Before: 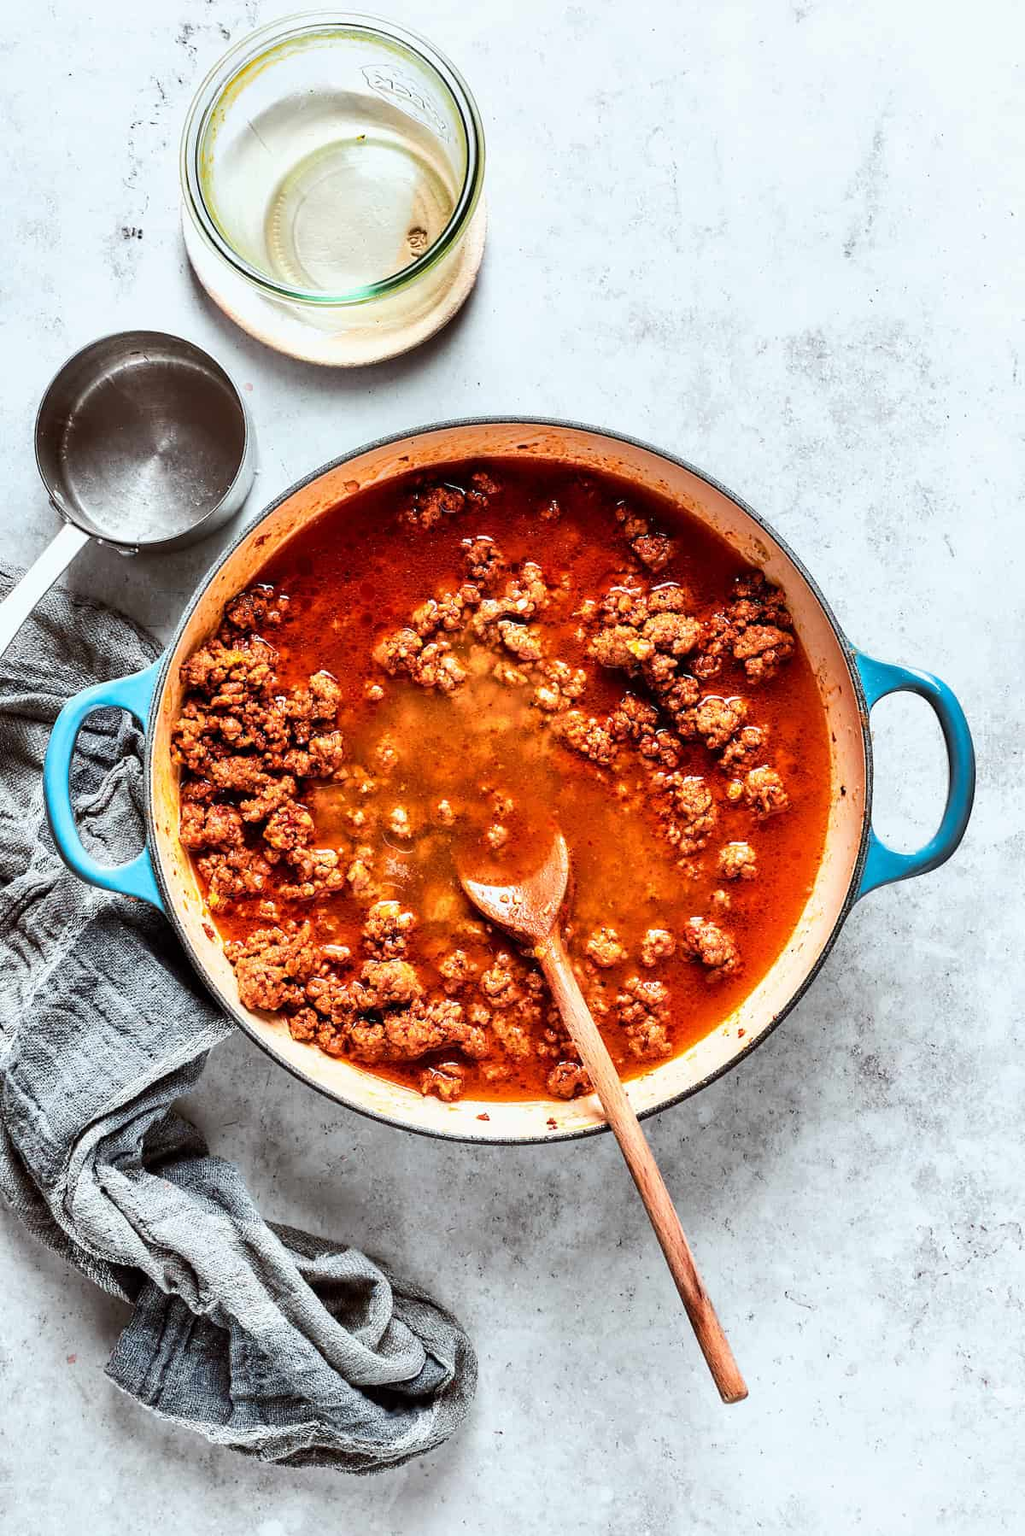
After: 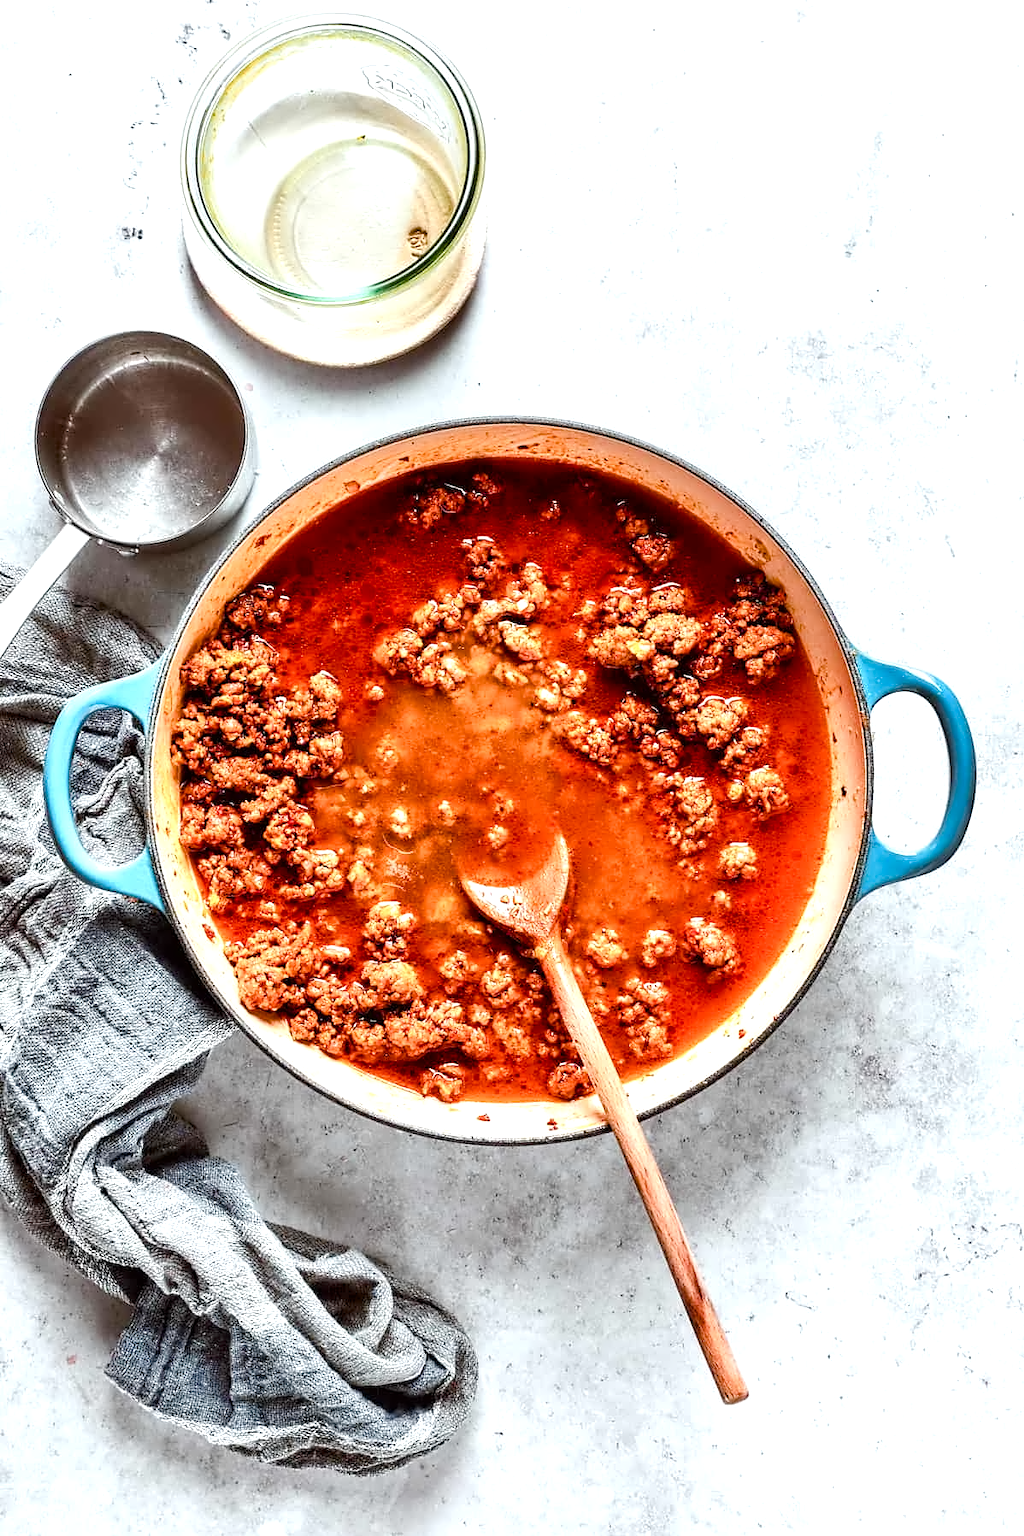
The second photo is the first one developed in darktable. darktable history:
contrast equalizer: y [[0.5 ×4, 0.524, 0.59], [0.5 ×6], [0.5 ×6], [0, 0, 0, 0.01, 0.045, 0.012], [0, 0, 0, 0.044, 0.195, 0.131]]
color balance rgb: perceptual saturation grading › global saturation 20%, perceptual saturation grading › highlights -50%, perceptual saturation grading › shadows 30%, perceptual brilliance grading › global brilliance 10%, perceptual brilliance grading › shadows 15%
